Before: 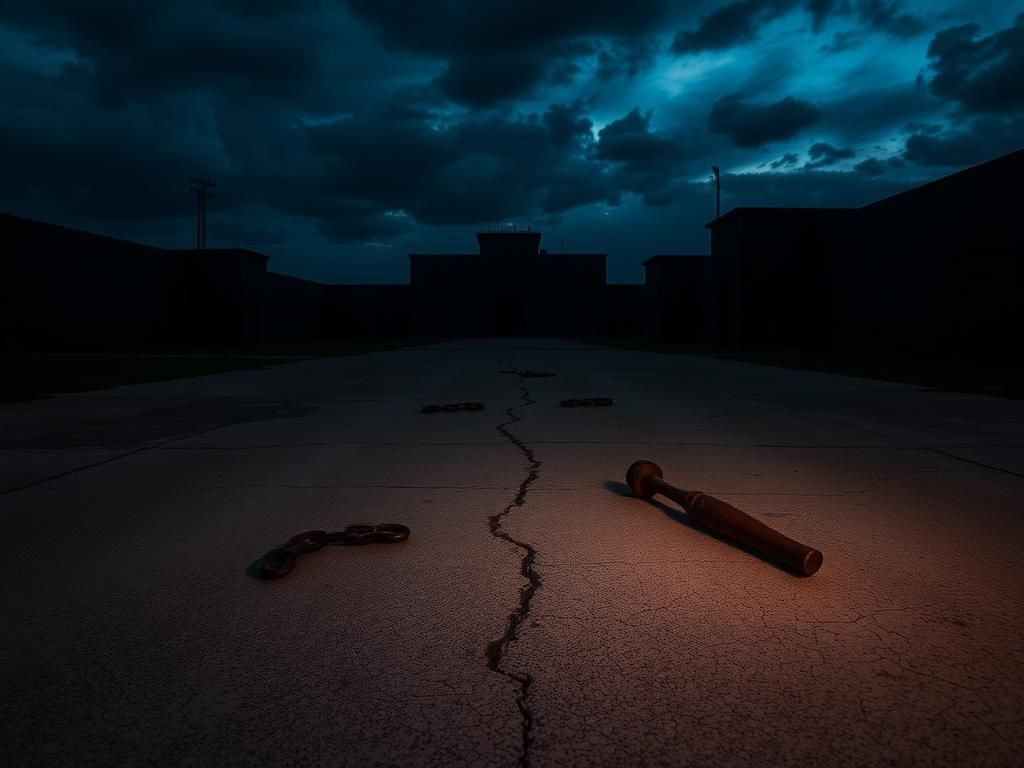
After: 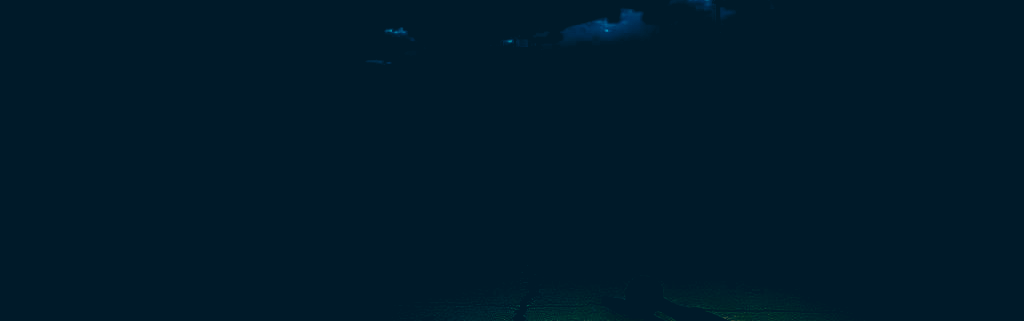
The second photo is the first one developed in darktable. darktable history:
tone equalizer: -7 EV -0.63 EV, -6 EV 1 EV, -5 EV -0.45 EV, -4 EV 0.43 EV, -3 EV 0.41 EV, -2 EV 0.15 EV, -1 EV -0.15 EV, +0 EV -0.39 EV, smoothing diameter 25%, edges refinement/feathering 10, preserve details guided filter
contrast brightness saturation: contrast 0.26, brightness 0.02, saturation 0.87
color correction: highlights a* -15.58, highlights b* 40, shadows a* -40, shadows b* -26.18
crop and rotate: top 23.84%, bottom 34.294%
levels: levels [0.182, 0.542, 0.902]
